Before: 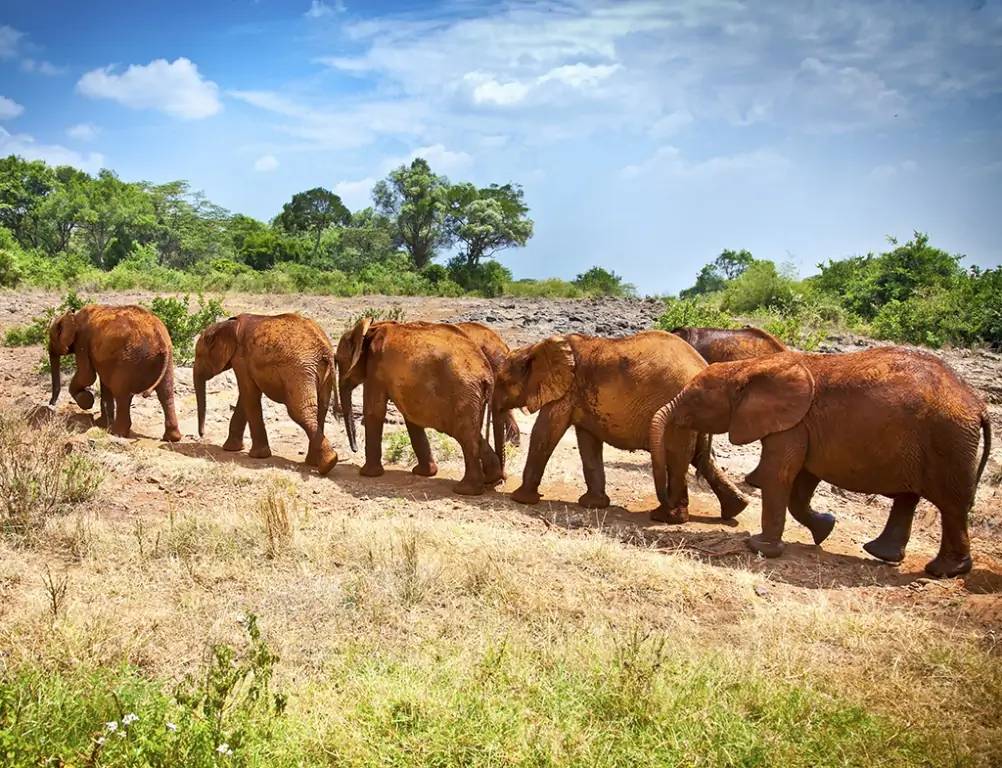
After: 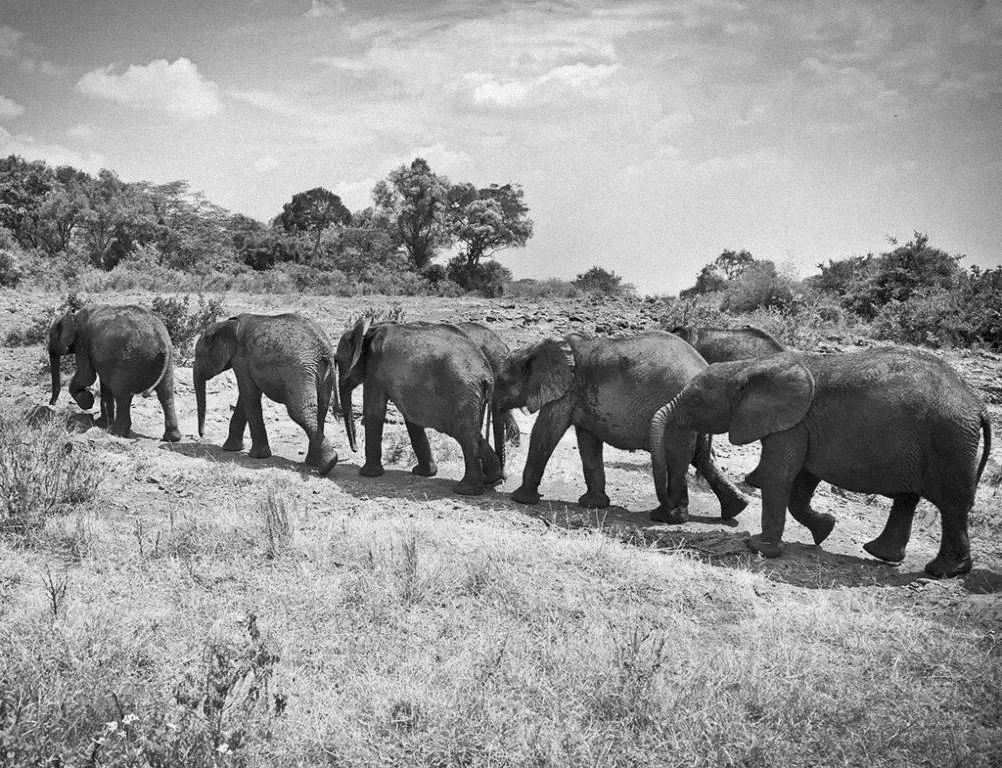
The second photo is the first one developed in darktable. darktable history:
grain: mid-tones bias 0%
color calibration: output gray [0.267, 0.423, 0.267, 0], illuminant same as pipeline (D50), adaptation none (bypass)
